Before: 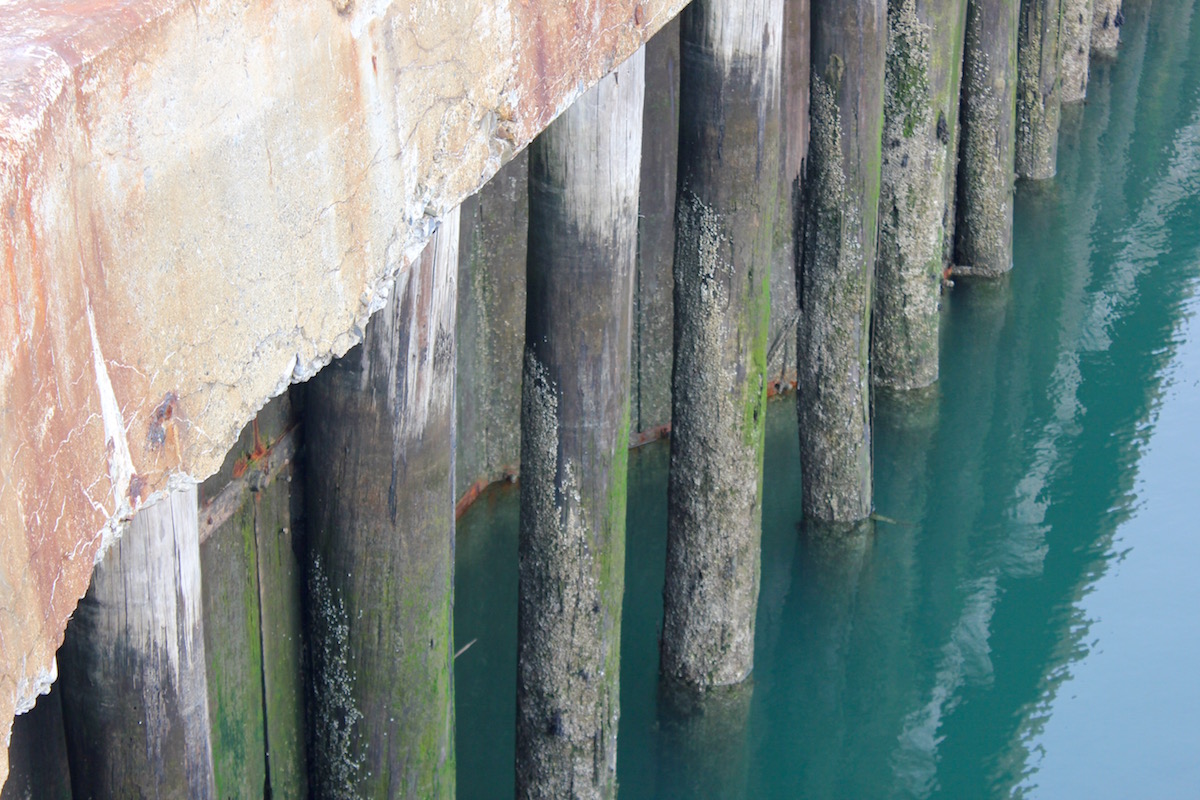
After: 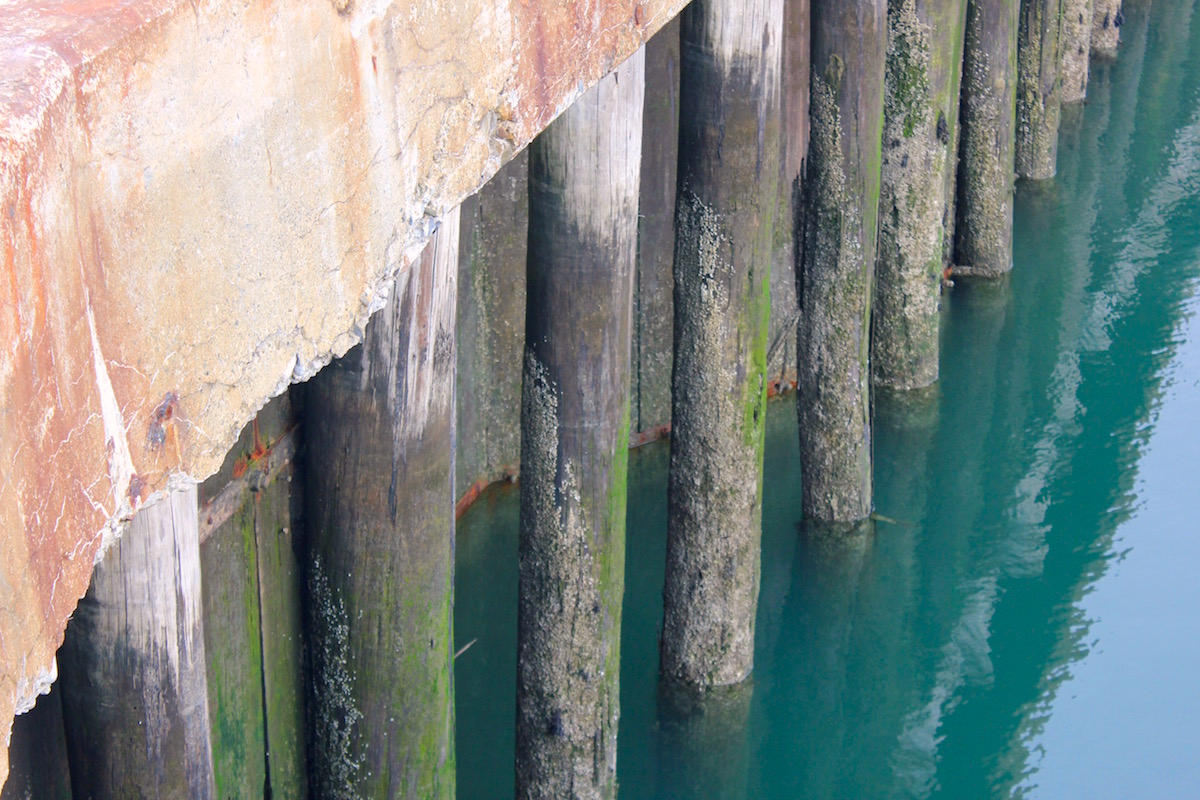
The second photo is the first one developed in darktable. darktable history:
white balance: emerald 1
color correction: highlights a* 3.22, highlights b* 1.93, saturation 1.19
